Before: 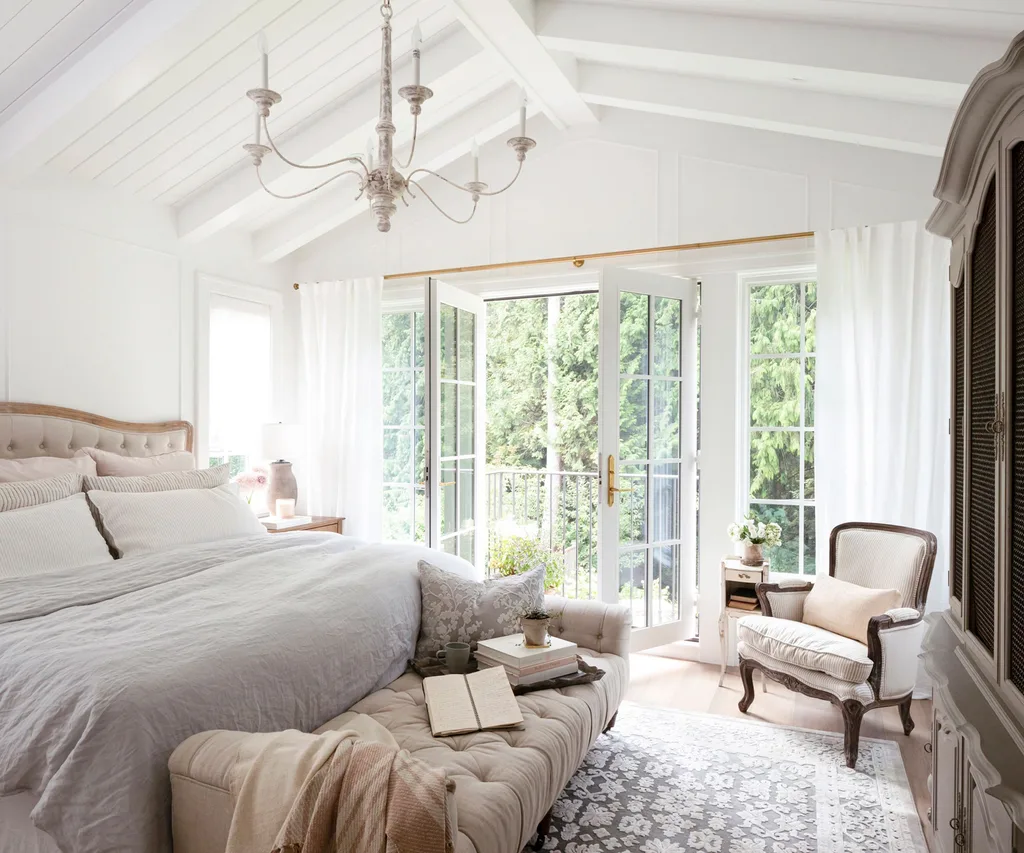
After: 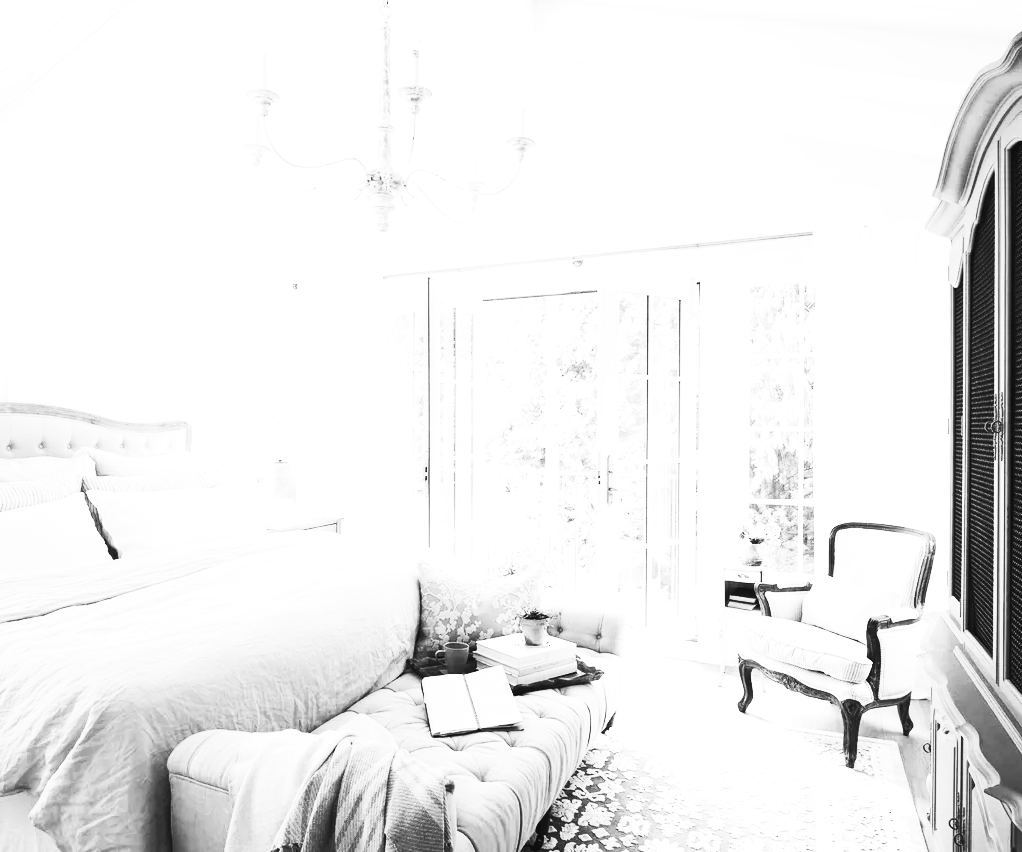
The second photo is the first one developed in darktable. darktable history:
monochrome: on, module defaults
exposure: black level correction -0.002, exposure 0.708 EV, compensate exposure bias true, compensate highlight preservation false
crop and rotate: left 0.126%
contrast brightness saturation: contrast 0.62, brightness 0.34, saturation 0.14
